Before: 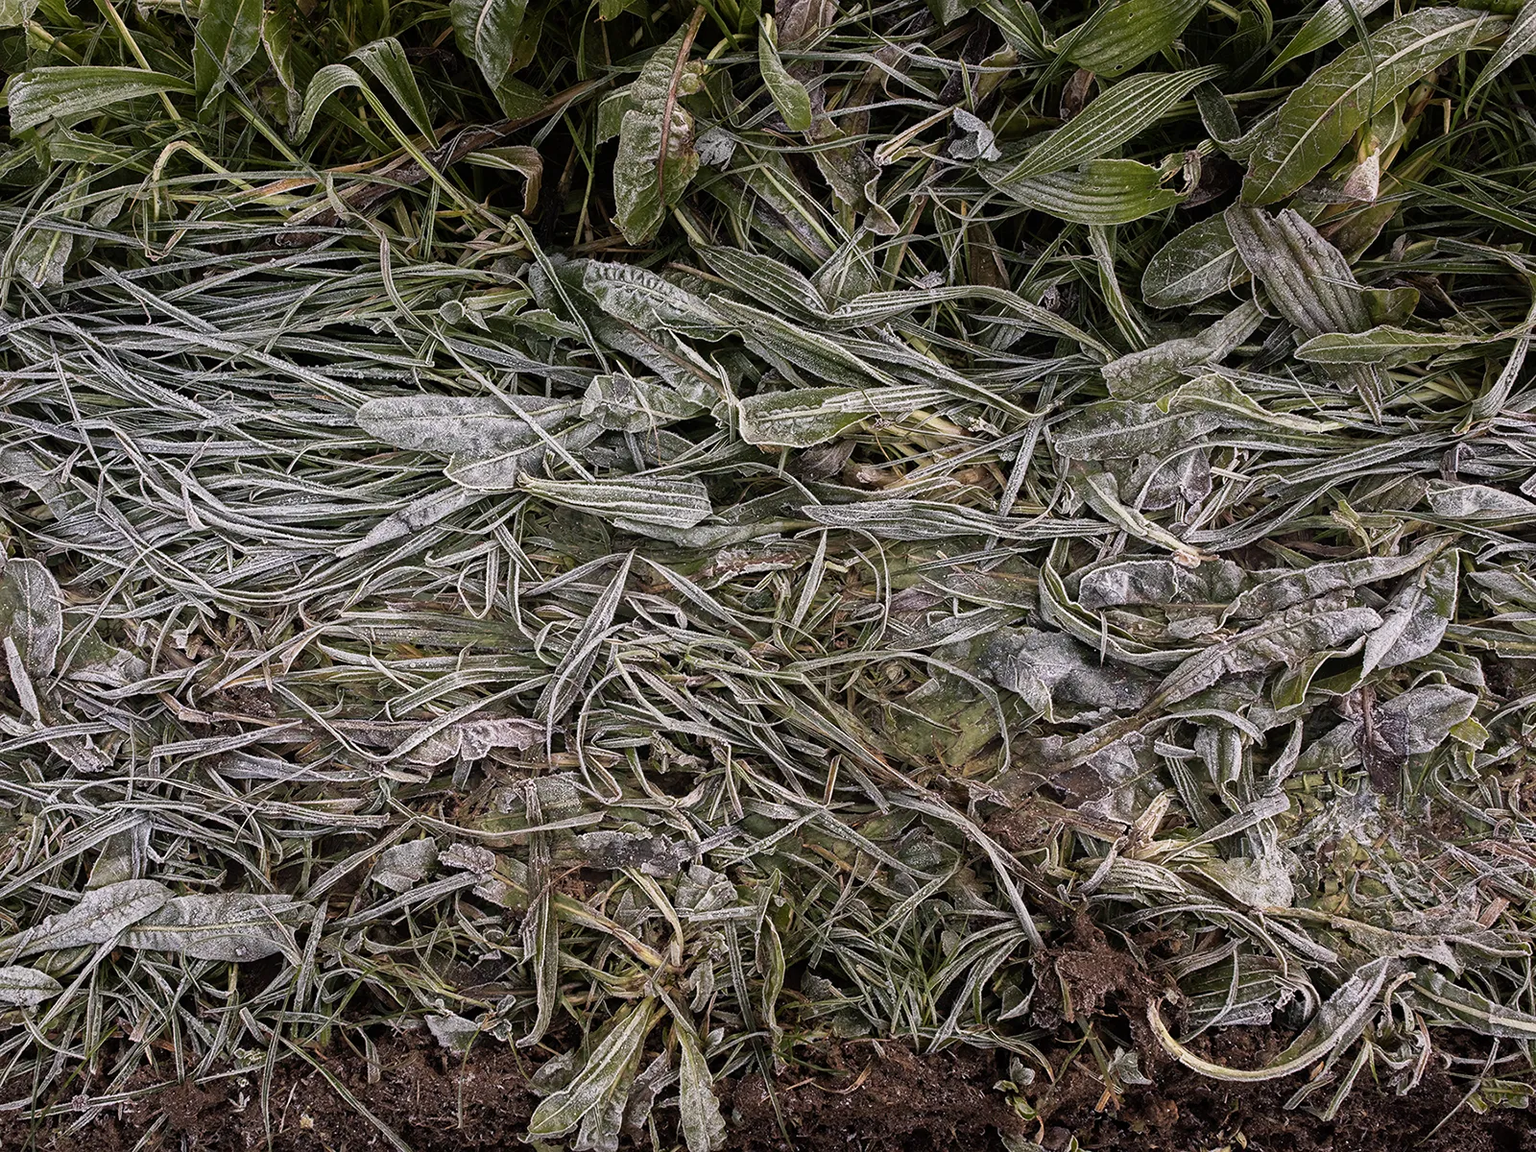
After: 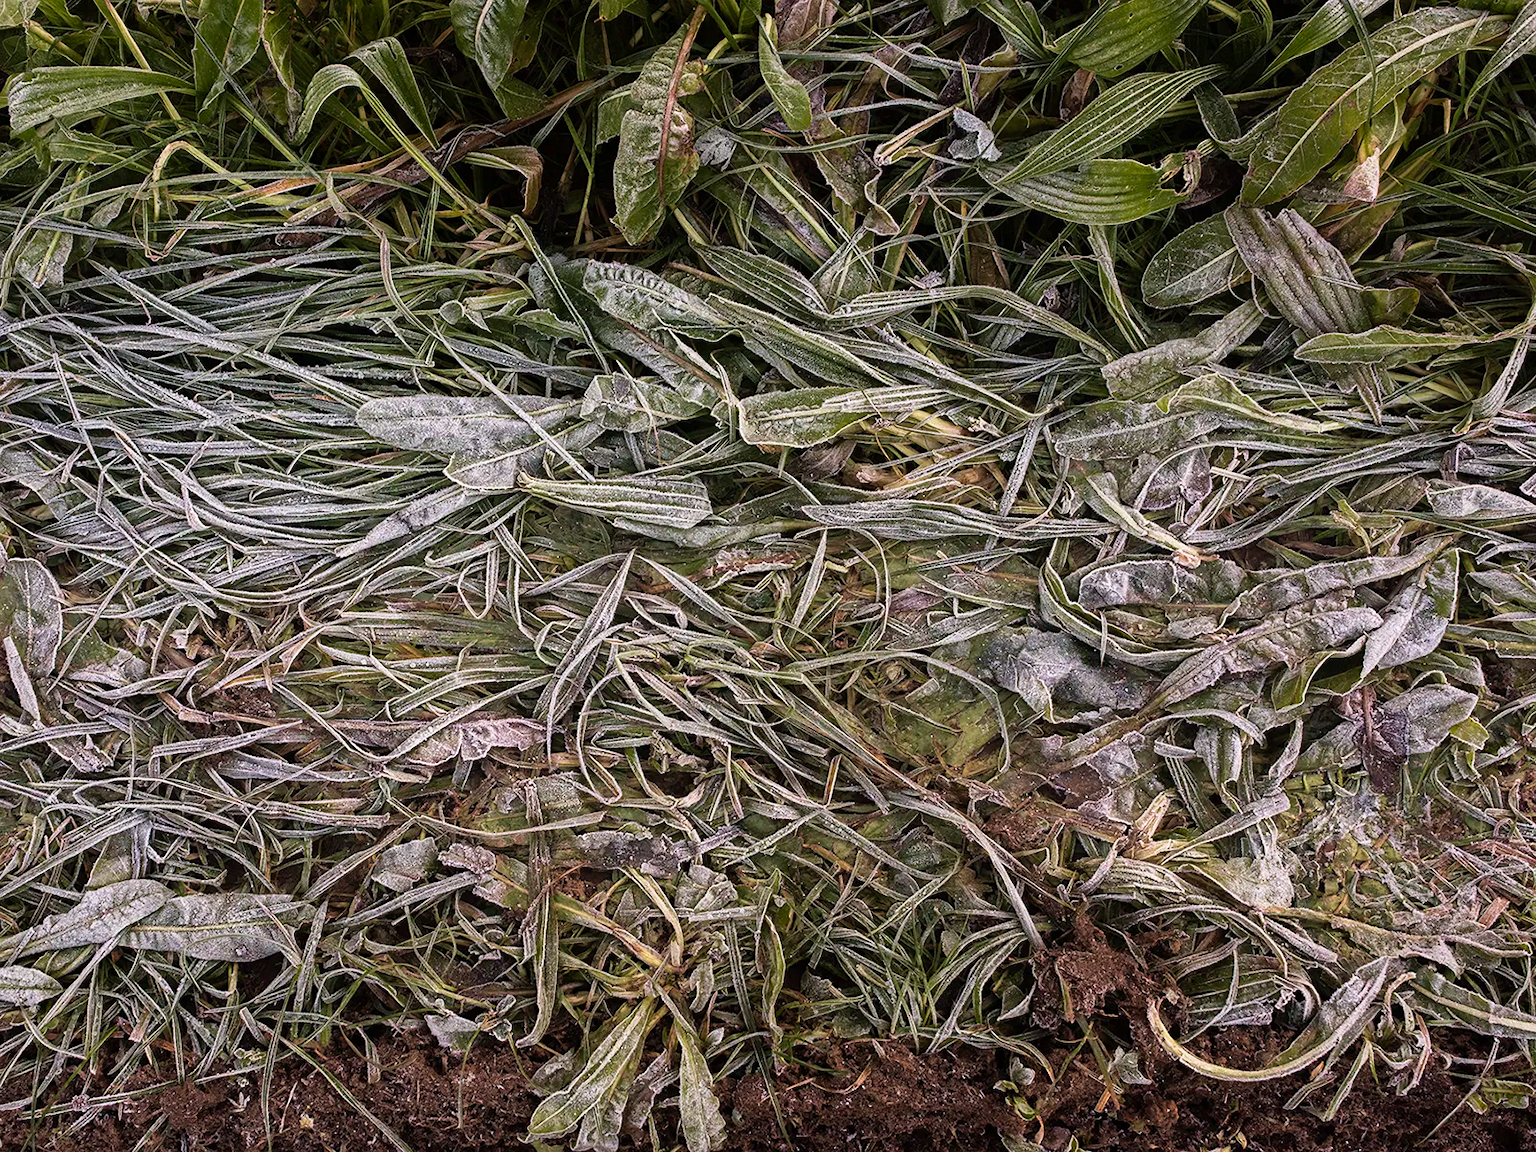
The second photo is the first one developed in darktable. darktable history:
velvia: on, module defaults
exposure: exposure 0.15 EV, compensate highlight preservation false
